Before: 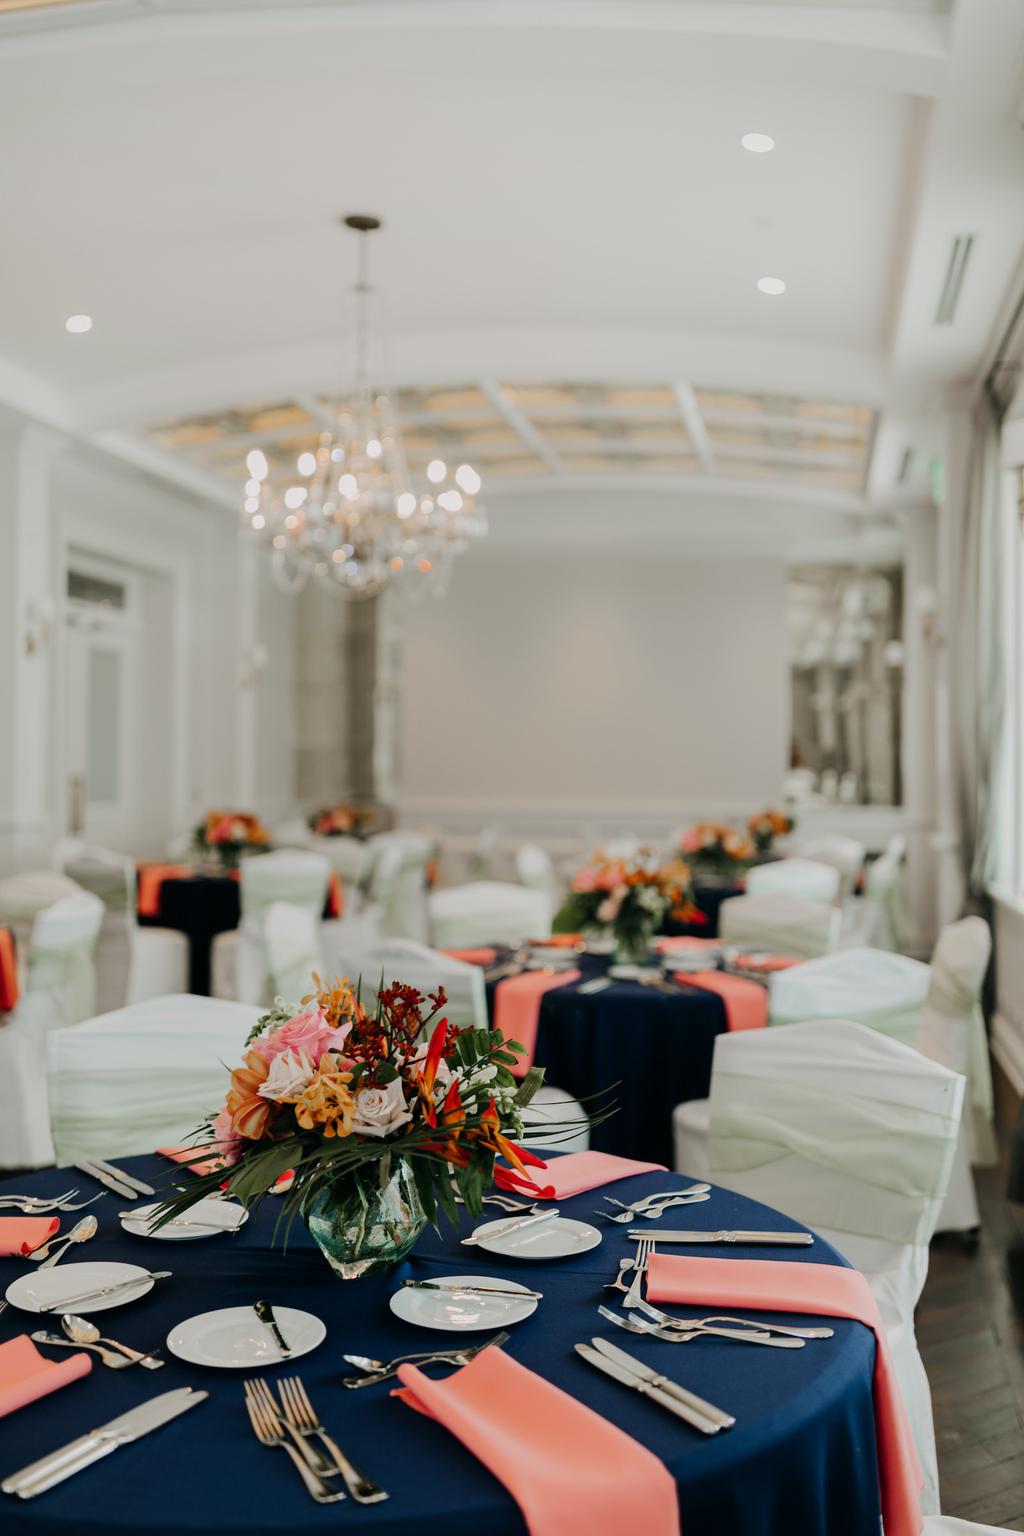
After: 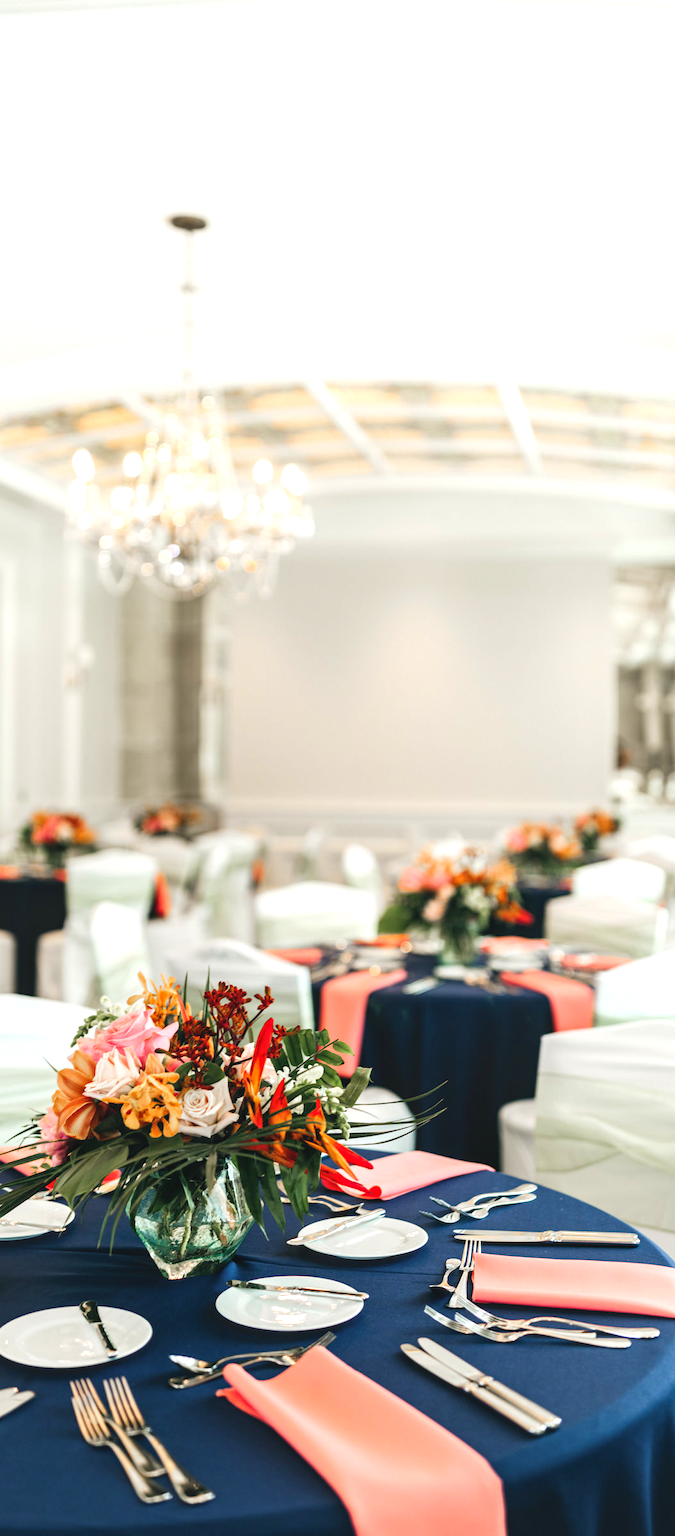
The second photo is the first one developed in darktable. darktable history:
exposure: black level correction 0, exposure 1.103 EV, compensate highlight preservation false
local contrast: detail 110%
crop: left 17.015%, right 16.93%
